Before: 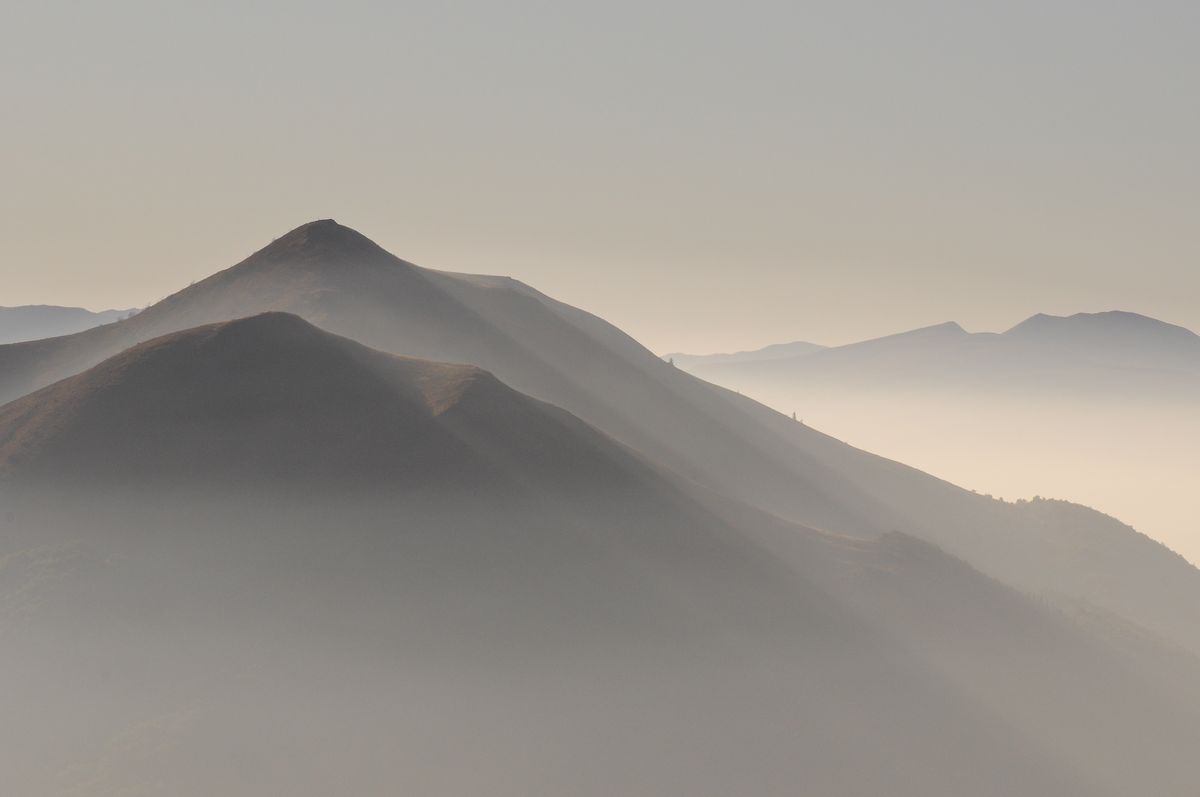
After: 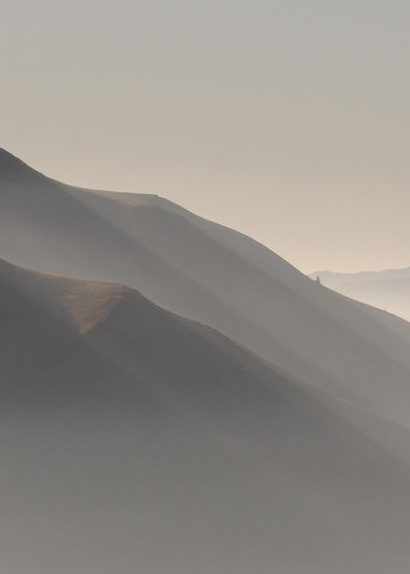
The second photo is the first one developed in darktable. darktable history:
crop and rotate: left 29.456%, top 10.357%, right 36.347%, bottom 17.497%
